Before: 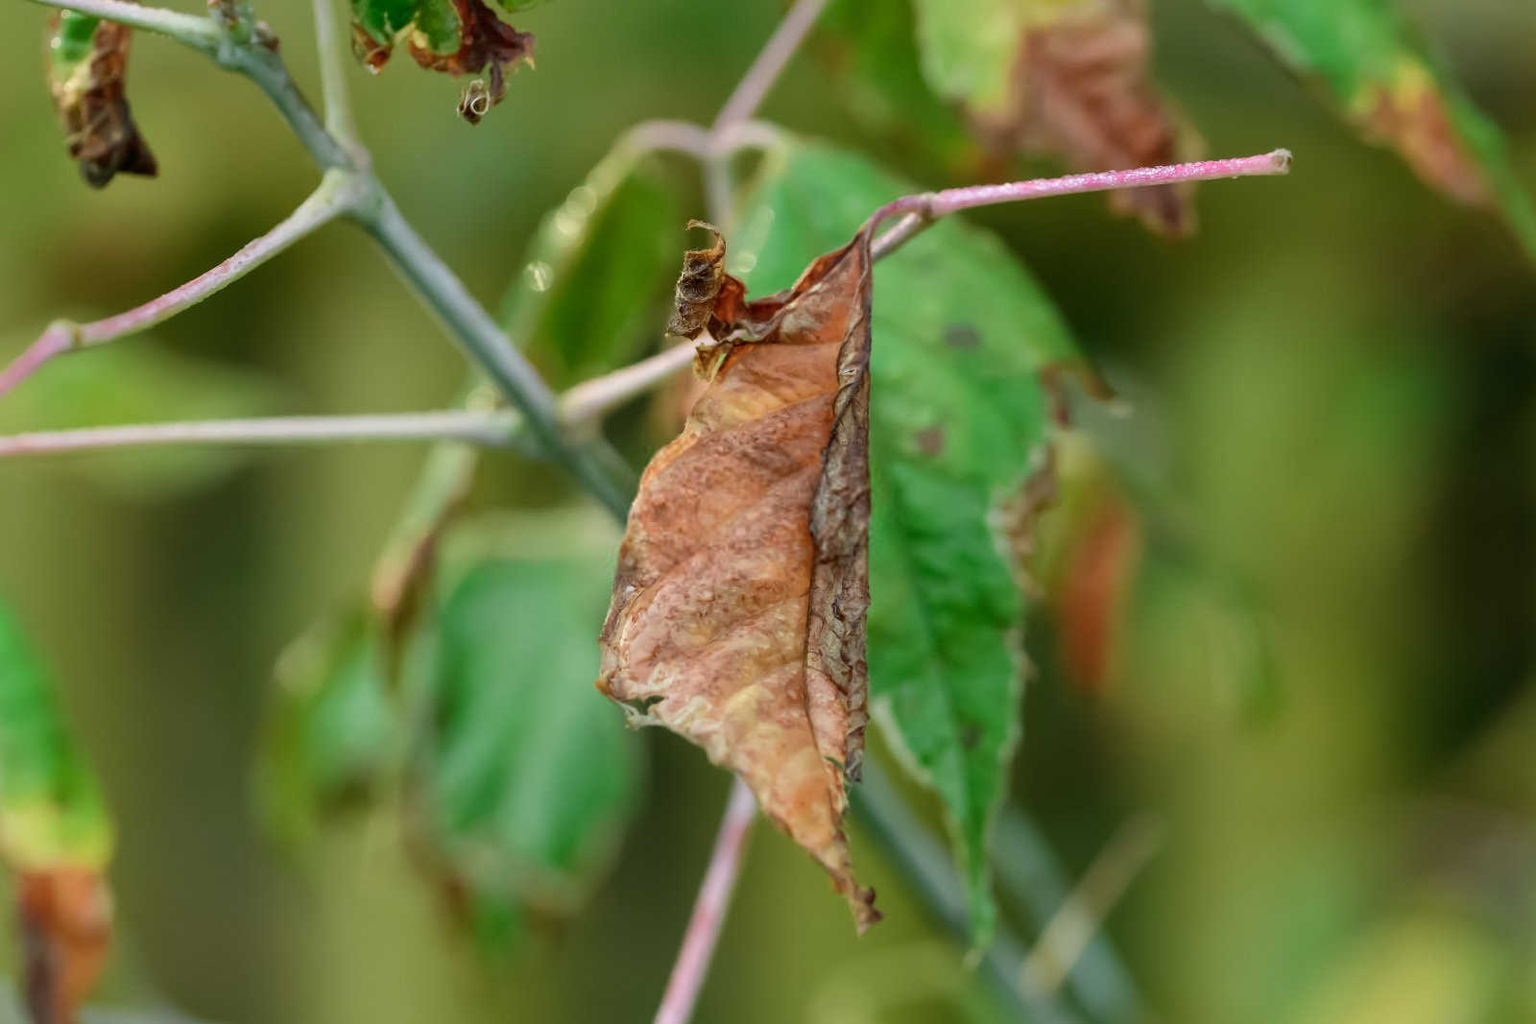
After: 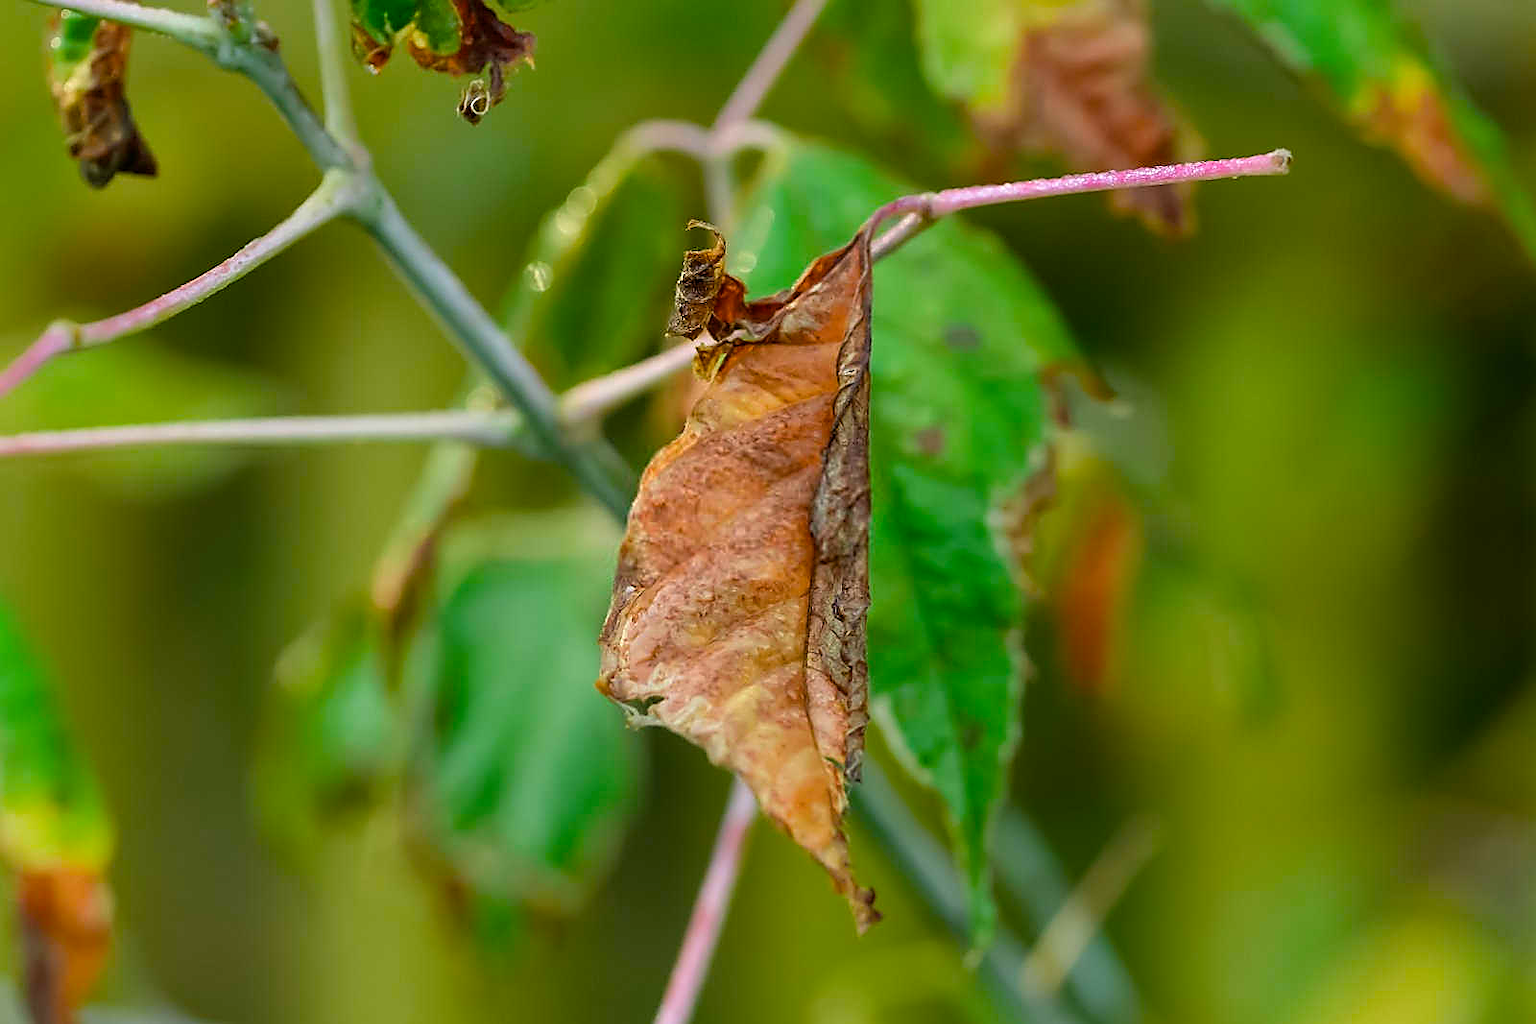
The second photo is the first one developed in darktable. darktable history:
color balance rgb: perceptual saturation grading › global saturation 25%, global vibrance 20%
sharpen: radius 1.4, amount 1.25, threshold 0.7
